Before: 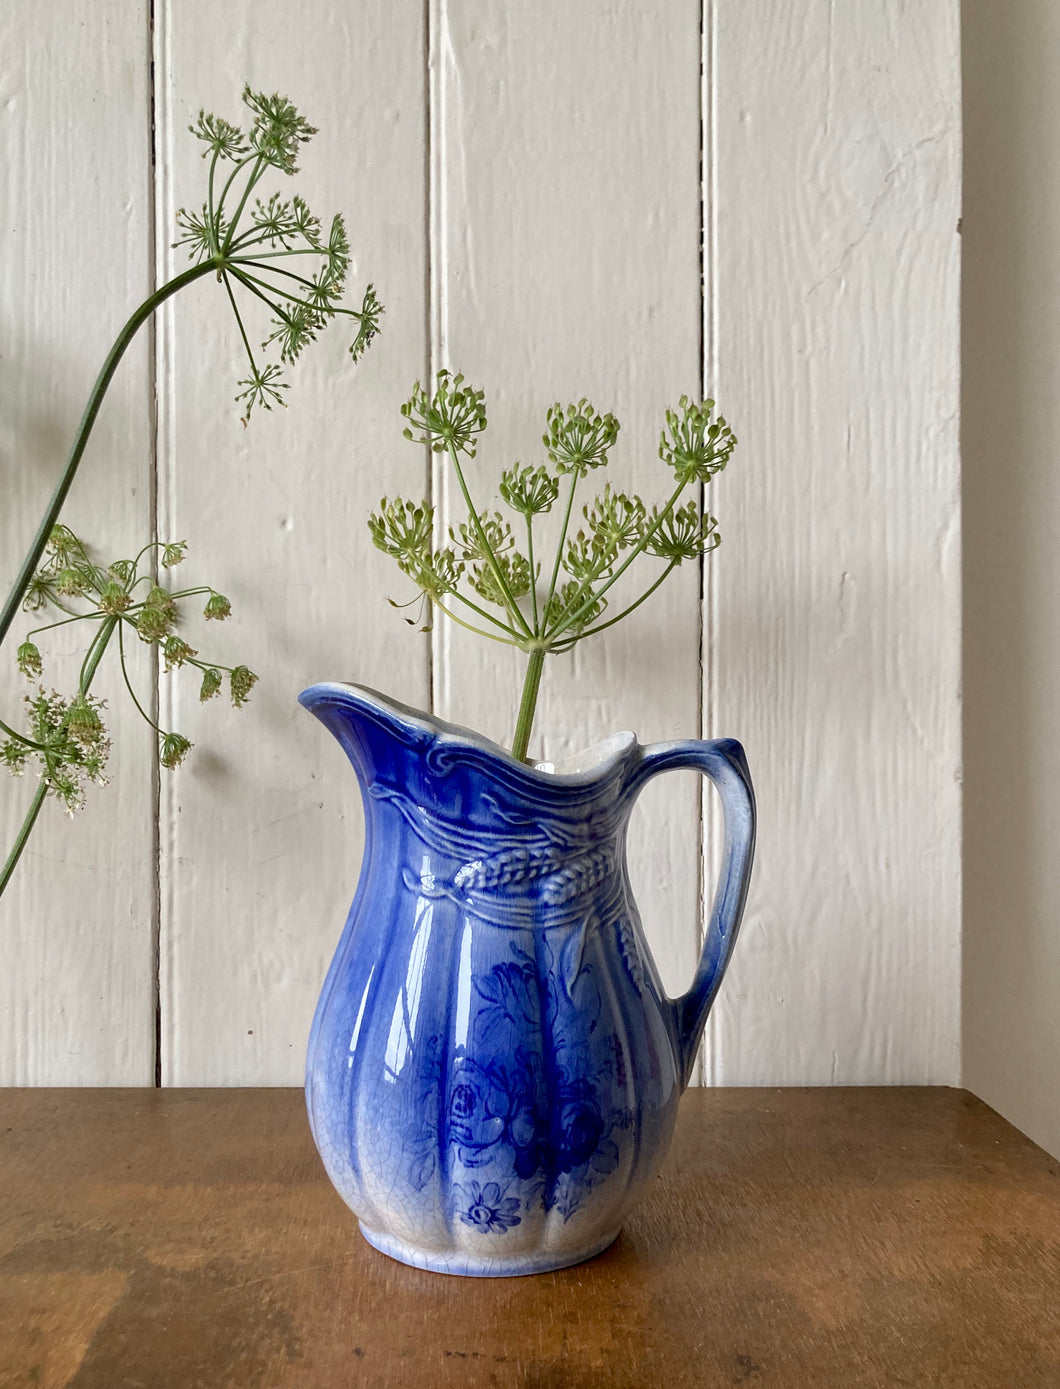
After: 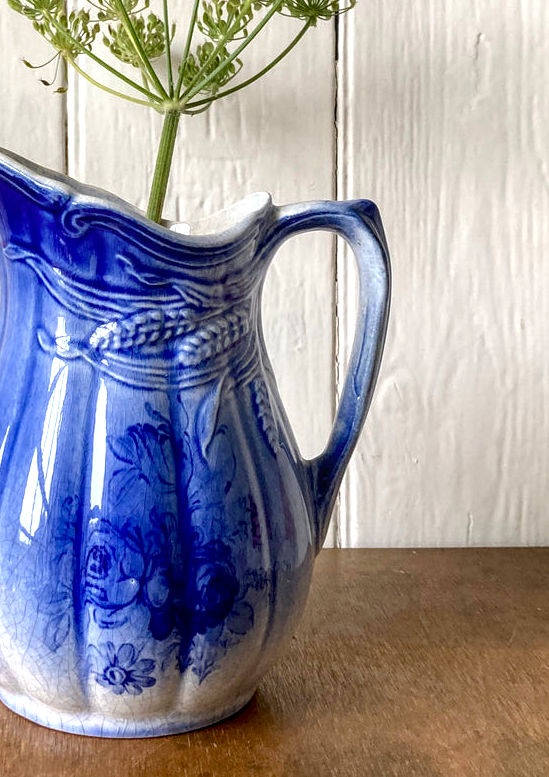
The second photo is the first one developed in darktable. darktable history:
crop: left 34.479%, top 38.822%, right 13.718%, bottom 5.172%
exposure: black level correction 0.001, exposure 0.5 EV, compensate exposure bias true, compensate highlight preservation false
local contrast: on, module defaults
